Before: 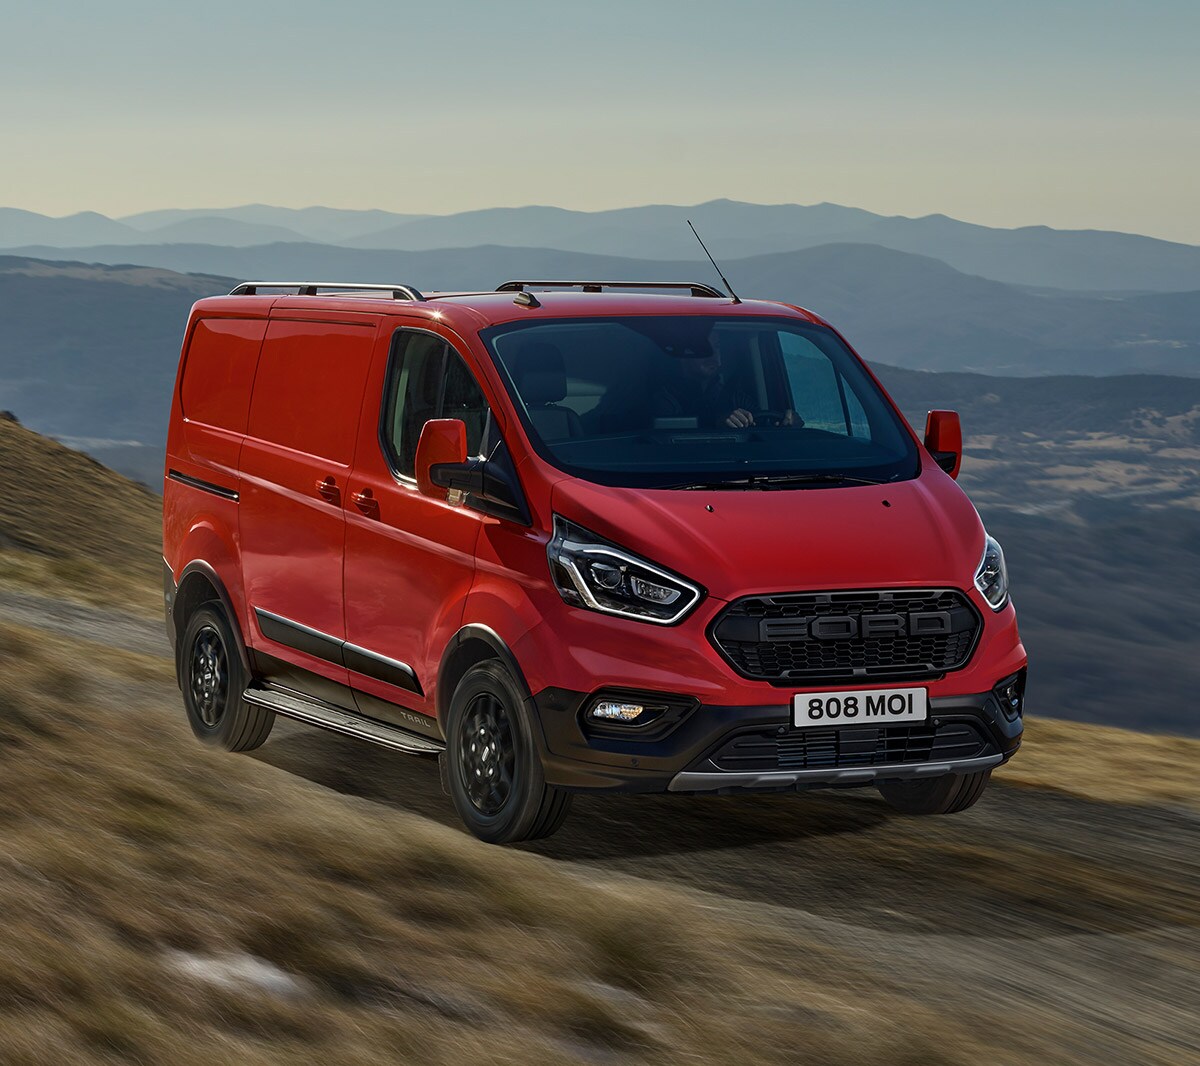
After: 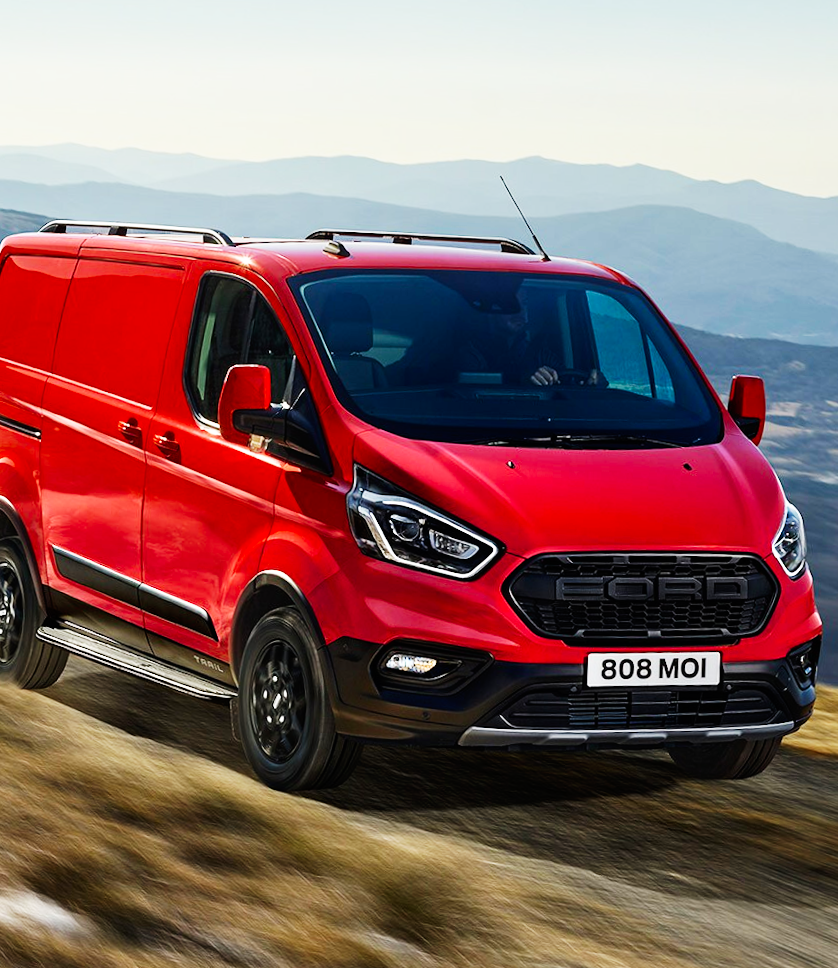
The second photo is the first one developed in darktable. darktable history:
rotate and perspective: rotation -1°, crop left 0.011, crop right 0.989, crop top 0.025, crop bottom 0.975
base curve: curves: ch0 [(0, 0) (0.007, 0.004) (0.027, 0.03) (0.046, 0.07) (0.207, 0.54) (0.442, 0.872) (0.673, 0.972) (1, 1)], preserve colors none
crop and rotate: angle -3.27°, left 14.277%, top 0.028%, right 10.766%, bottom 0.028%
